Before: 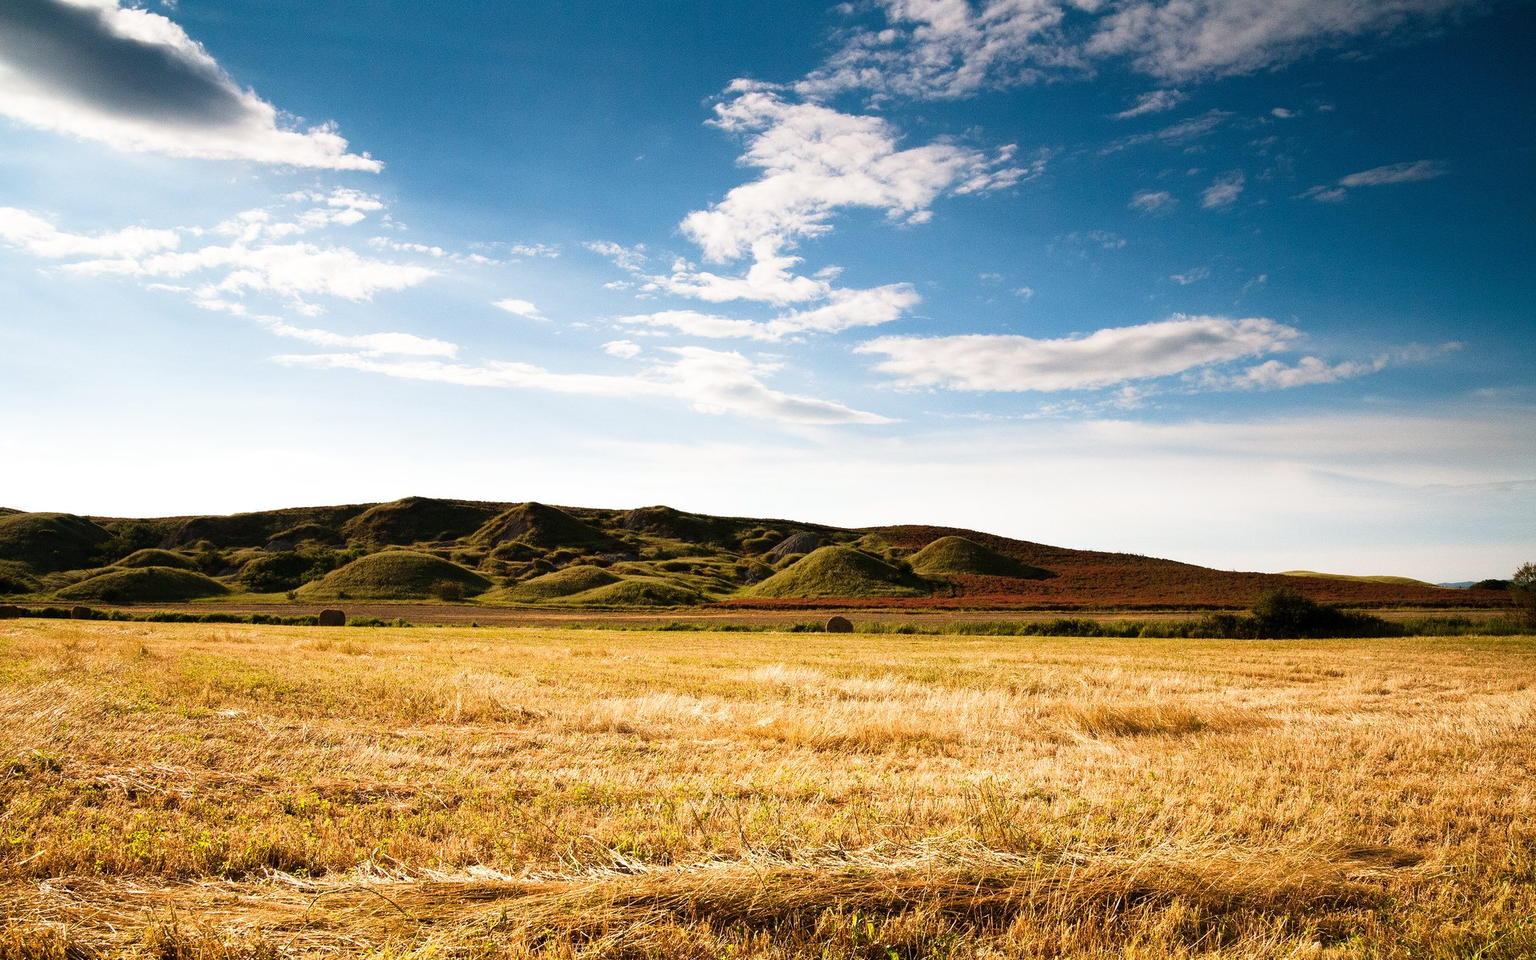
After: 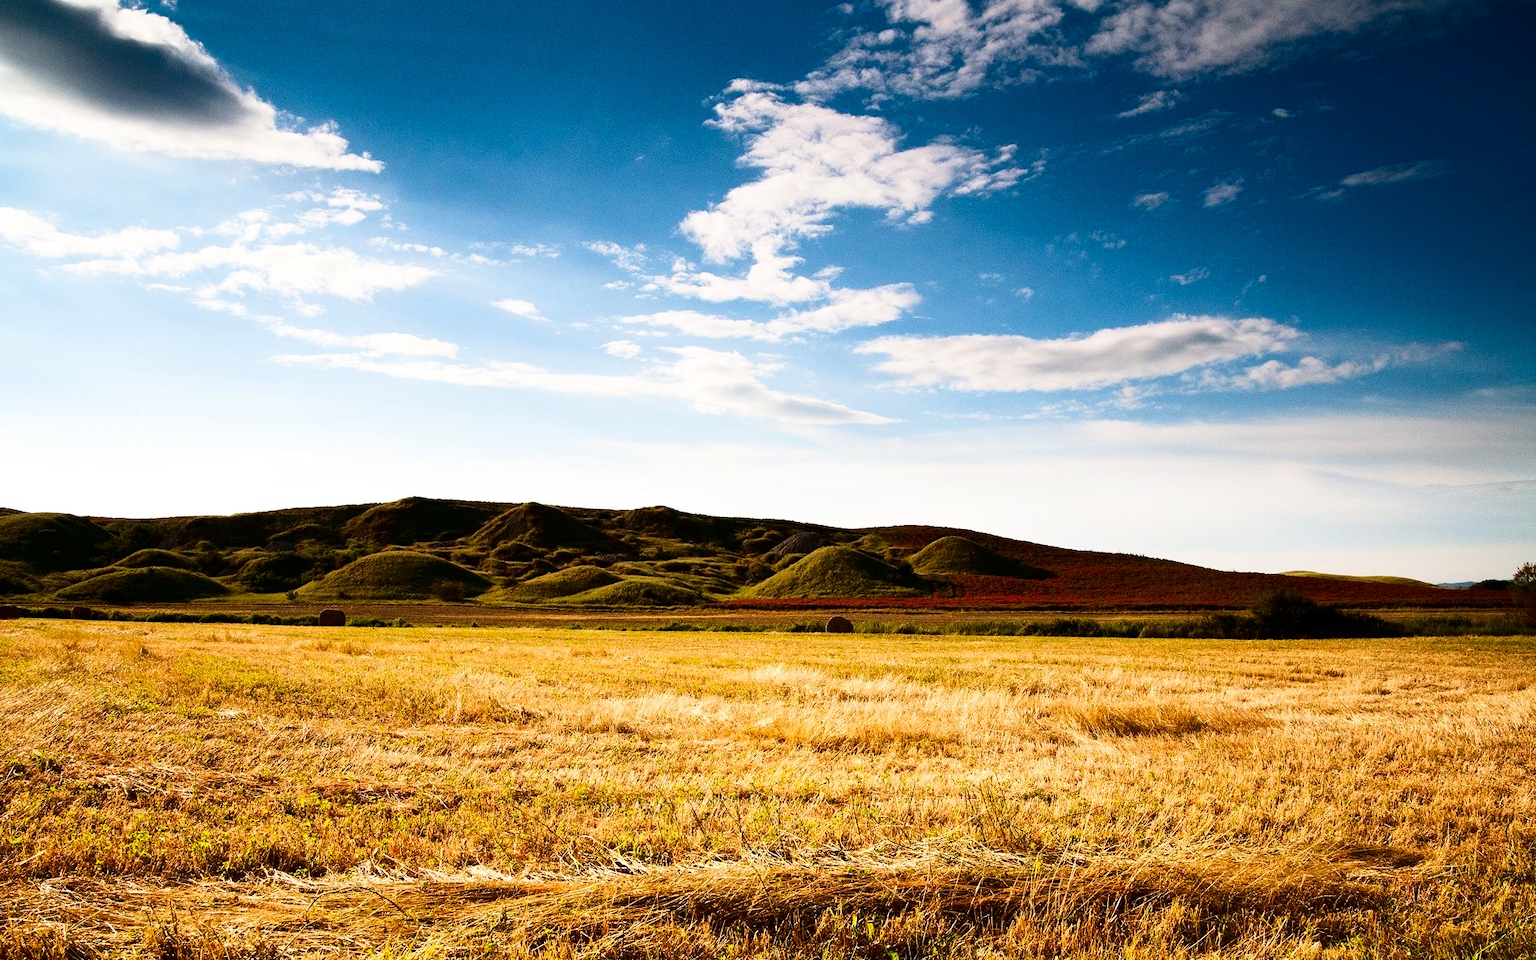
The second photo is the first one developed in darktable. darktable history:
contrast brightness saturation: contrast 0.19, brightness -0.103, saturation 0.206
